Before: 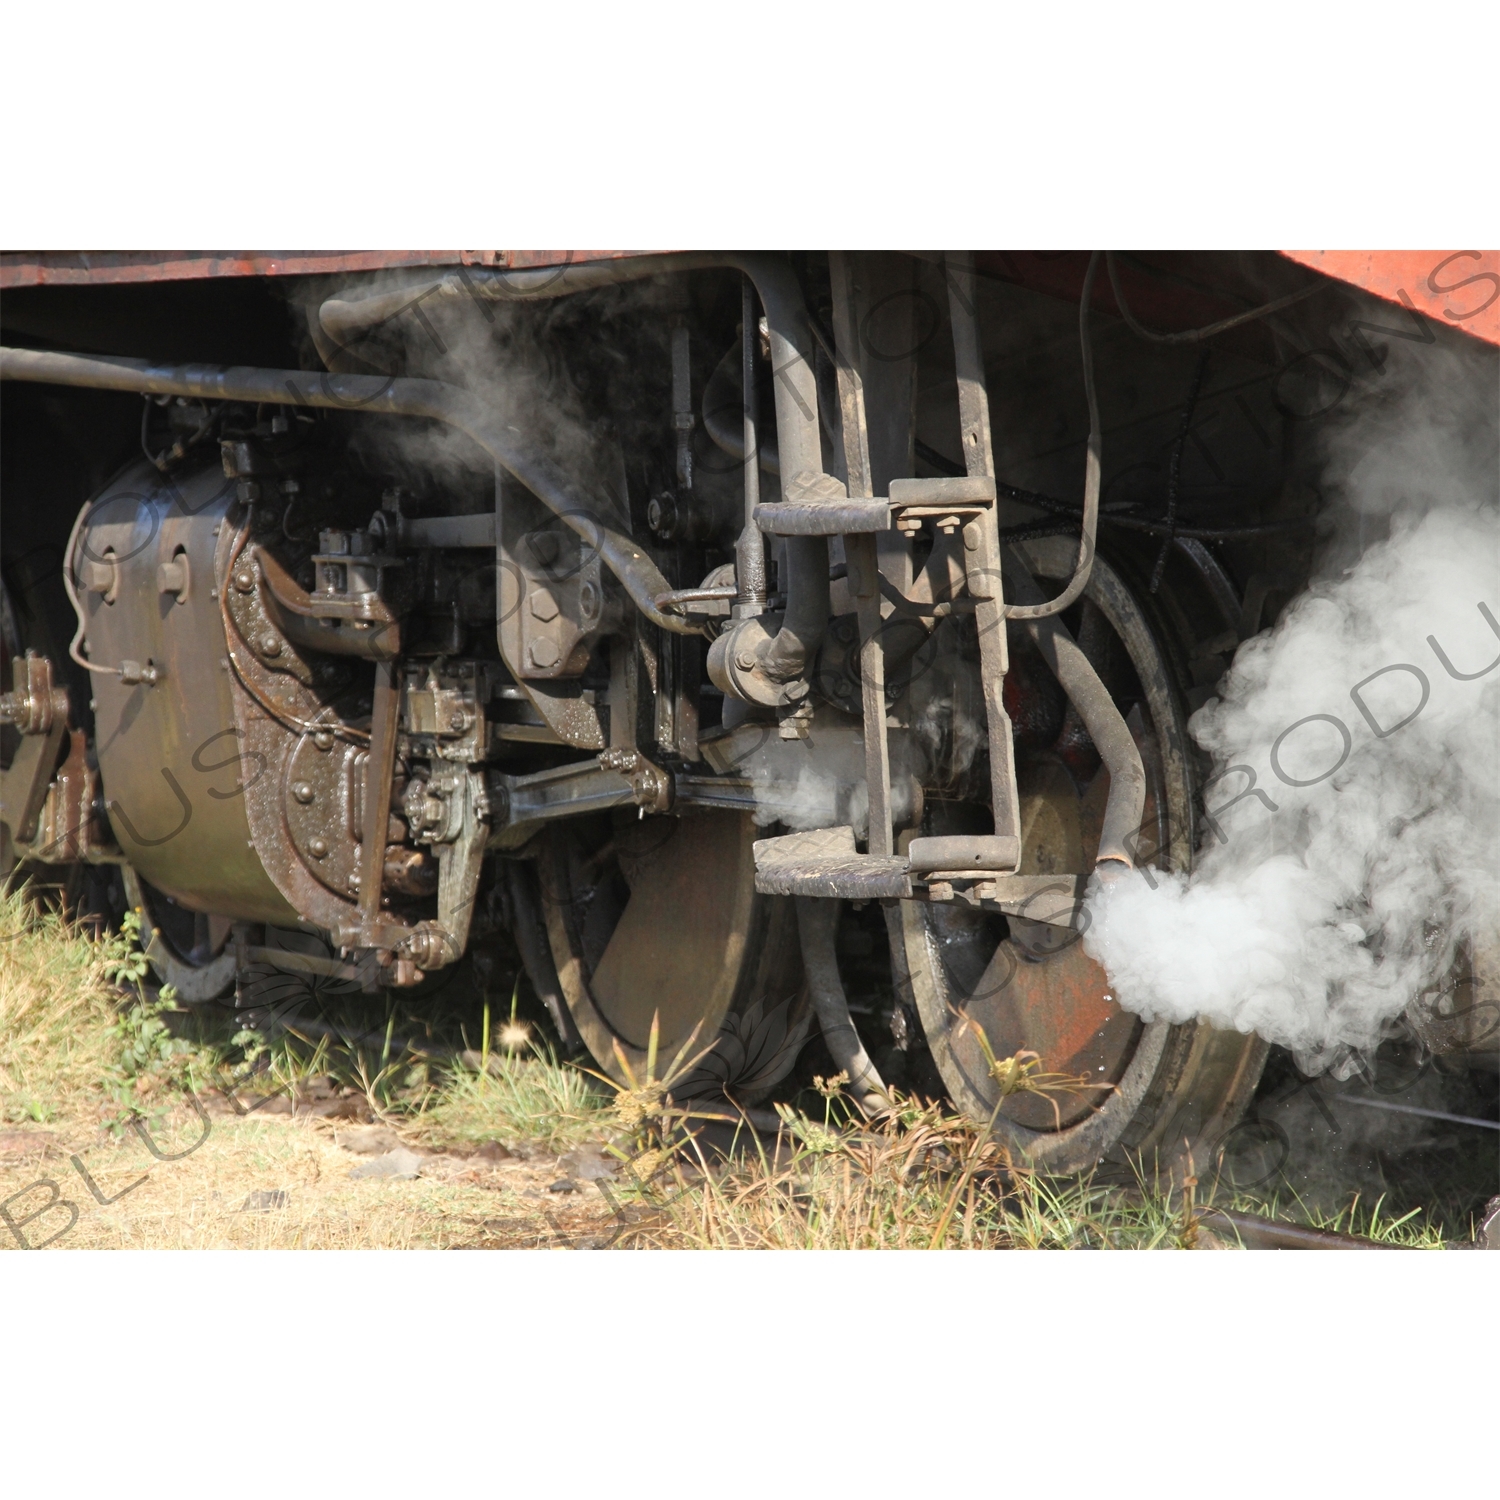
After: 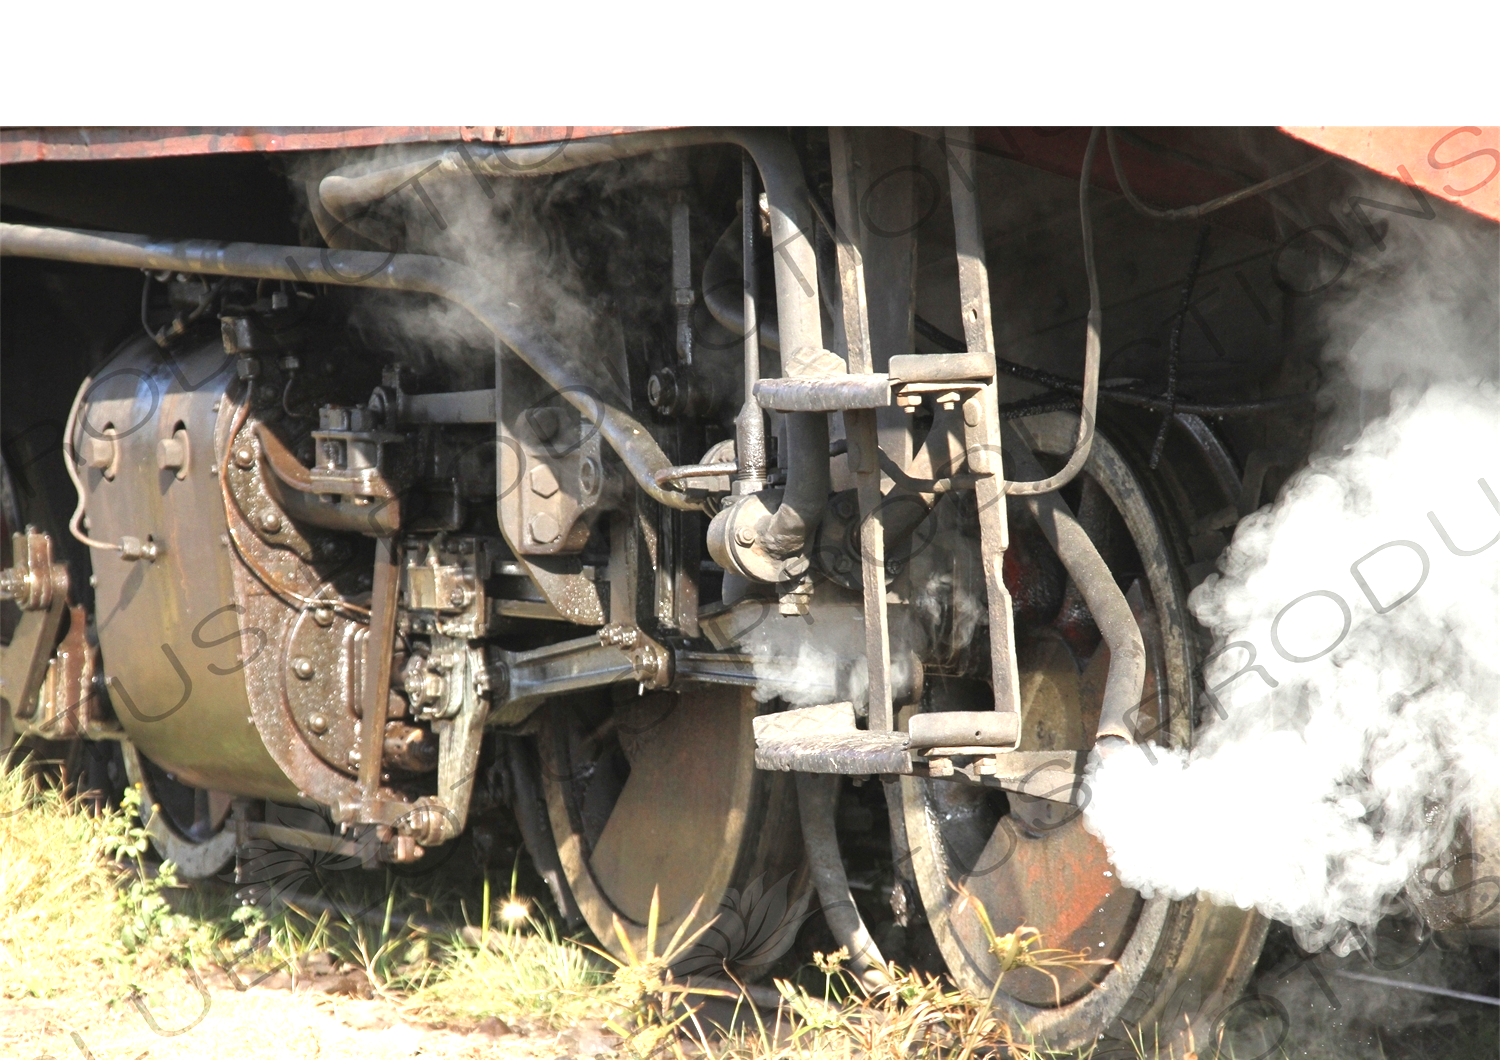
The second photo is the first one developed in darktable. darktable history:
exposure: black level correction 0, exposure 1 EV, compensate exposure bias true, compensate highlight preservation false
crop and rotate: top 8.293%, bottom 20.996%
